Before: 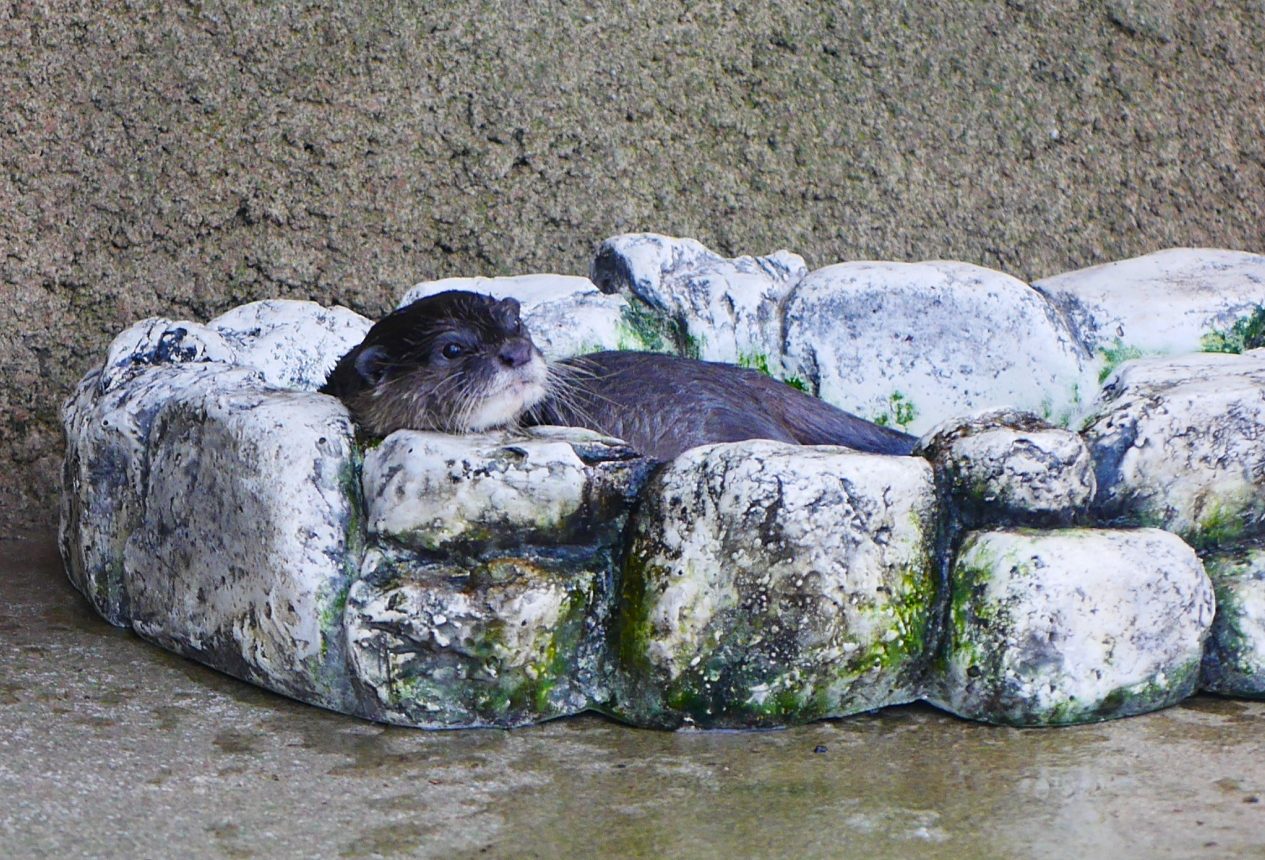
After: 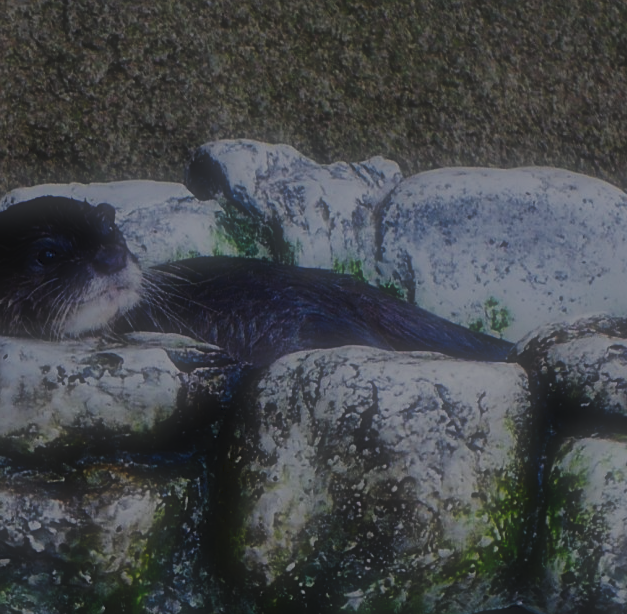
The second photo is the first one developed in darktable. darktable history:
sharpen: amount 0.2
exposure: exposure -2.446 EV, compensate highlight preservation false
crop: left 32.075%, top 10.976%, right 18.355%, bottom 17.596%
soften: size 60.24%, saturation 65.46%, brightness 0.506 EV, mix 25.7%
tone curve: curves: ch0 [(0, 0) (0.003, 0.034) (0.011, 0.038) (0.025, 0.046) (0.044, 0.054) (0.069, 0.06) (0.1, 0.079) (0.136, 0.114) (0.177, 0.151) (0.224, 0.213) (0.277, 0.293) (0.335, 0.385) (0.399, 0.482) (0.468, 0.578) (0.543, 0.655) (0.623, 0.724) (0.709, 0.786) (0.801, 0.854) (0.898, 0.922) (1, 1)], preserve colors none
color zones: curves: ch0 [(0, 0.5) (0.143, 0.5) (0.286, 0.5) (0.429, 0.5) (0.571, 0.5) (0.714, 0.476) (0.857, 0.5) (1, 0.5)]; ch2 [(0, 0.5) (0.143, 0.5) (0.286, 0.5) (0.429, 0.5) (0.571, 0.5) (0.714, 0.487) (0.857, 0.5) (1, 0.5)]
